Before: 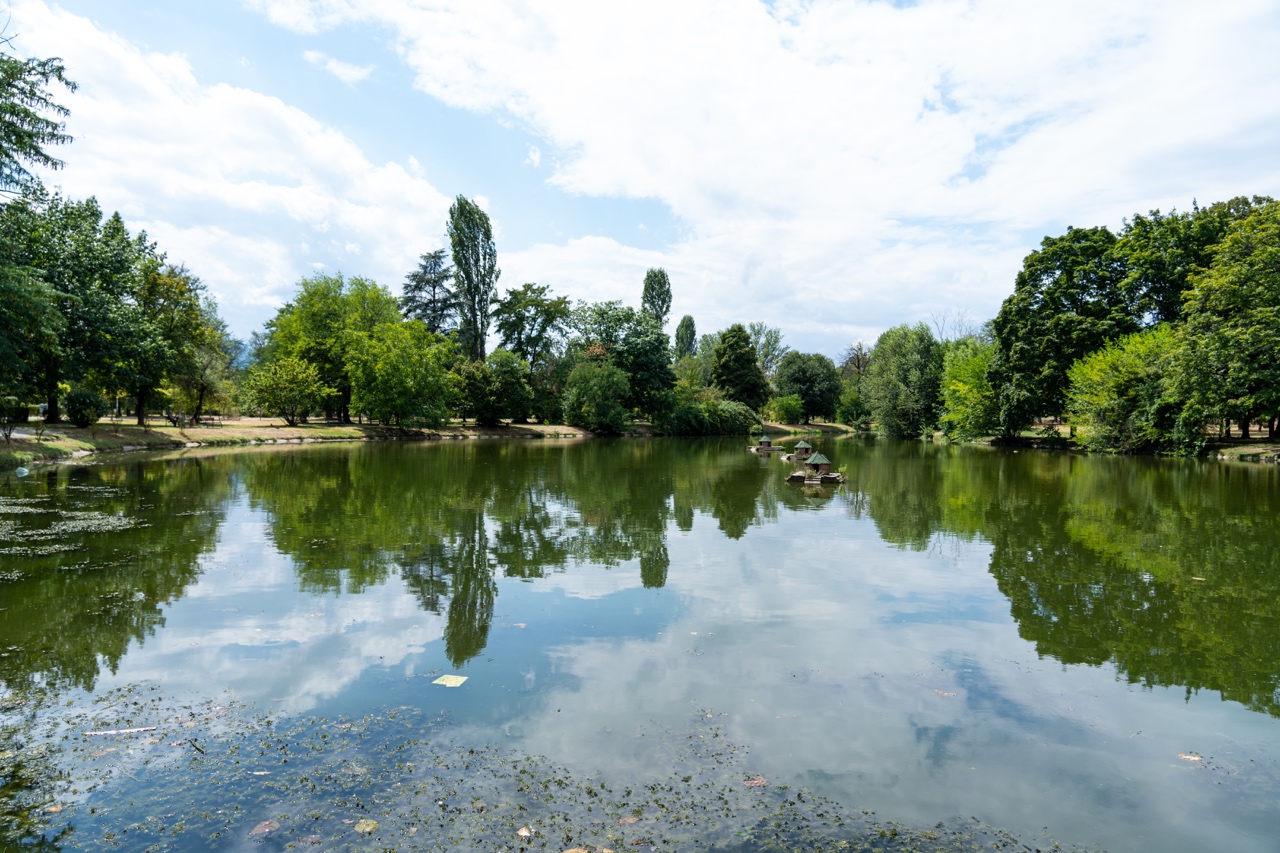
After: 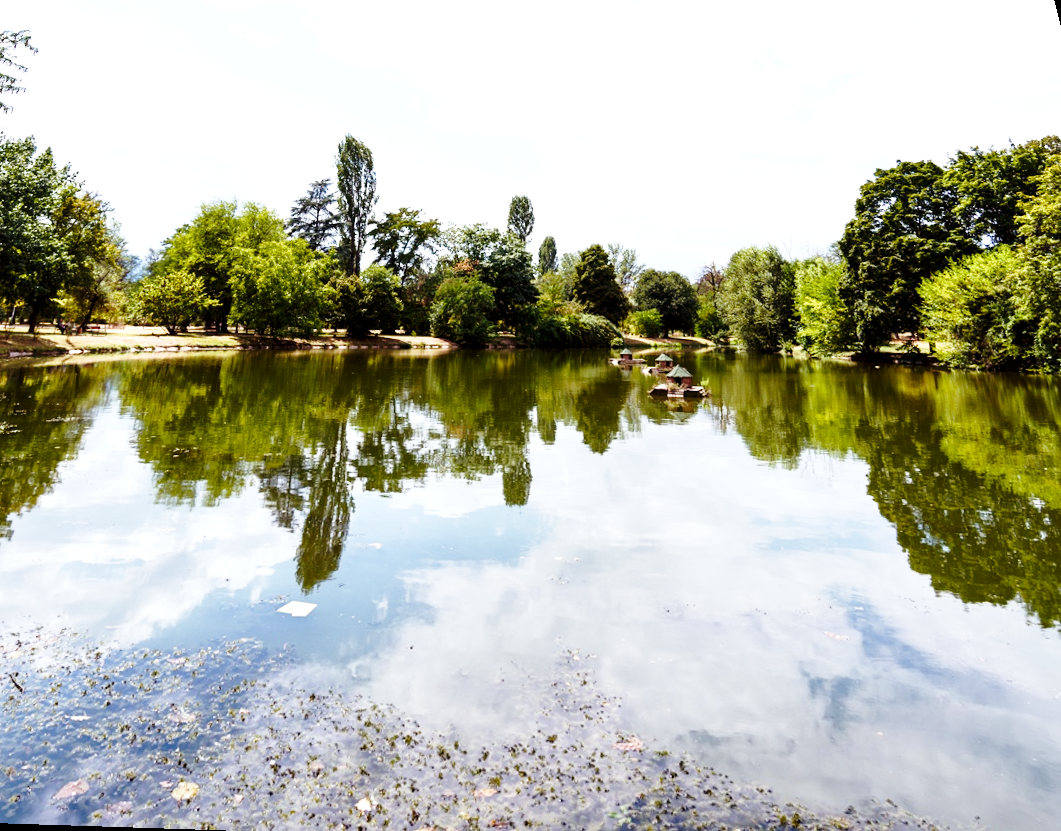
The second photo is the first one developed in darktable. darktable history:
base curve: curves: ch0 [(0, 0) (0.028, 0.03) (0.121, 0.232) (0.46, 0.748) (0.859, 0.968) (1, 1)], preserve colors none
rotate and perspective: rotation 0.72°, lens shift (vertical) -0.352, lens shift (horizontal) -0.051, crop left 0.152, crop right 0.859, crop top 0.019, crop bottom 0.964
local contrast: mode bilateral grid, contrast 20, coarseness 50, detail 120%, midtone range 0.2
rgb levels: mode RGB, independent channels, levels [[0, 0.474, 1], [0, 0.5, 1], [0, 0.5, 1]]
color balance rgb: shadows lift › luminance -20%, power › hue 72.24°, highlights gain › luminance 15%, global offset › hue 171.6°, perceptual saturation grading › highlights -30%, perceptual saturation grading › shadows 20%, global vibrance 30%, contrast 10%
